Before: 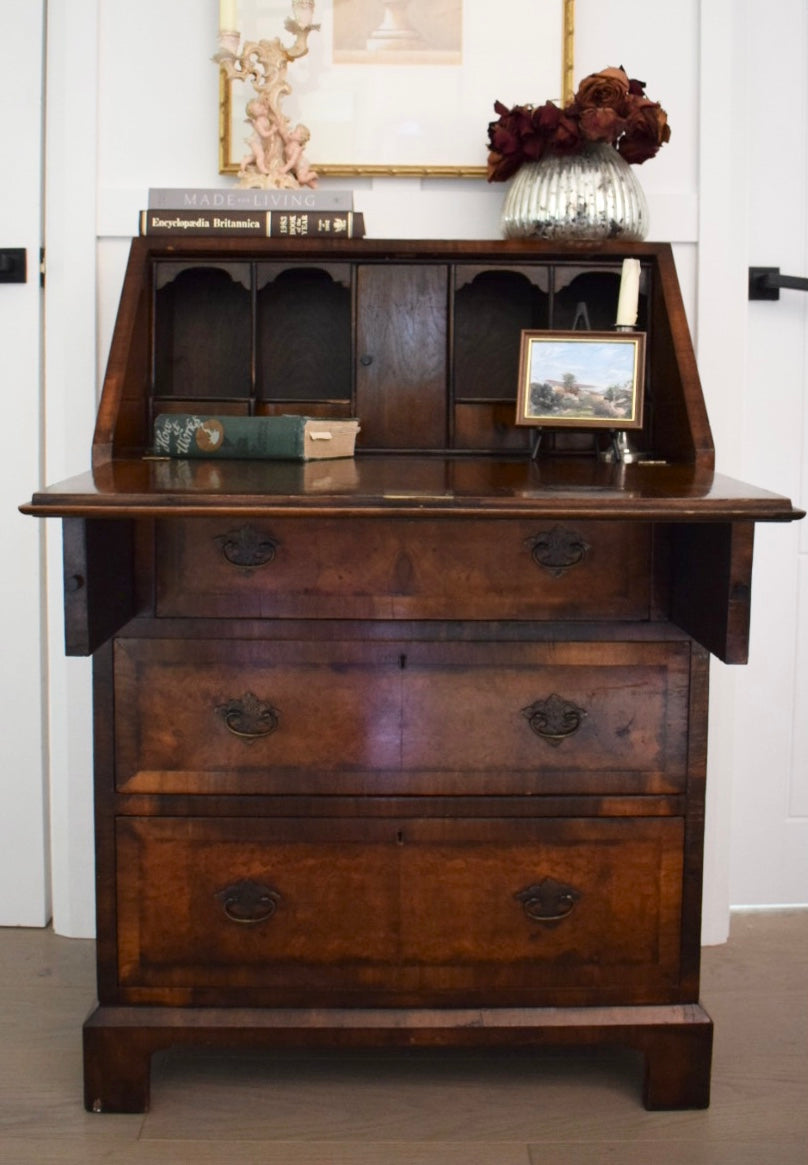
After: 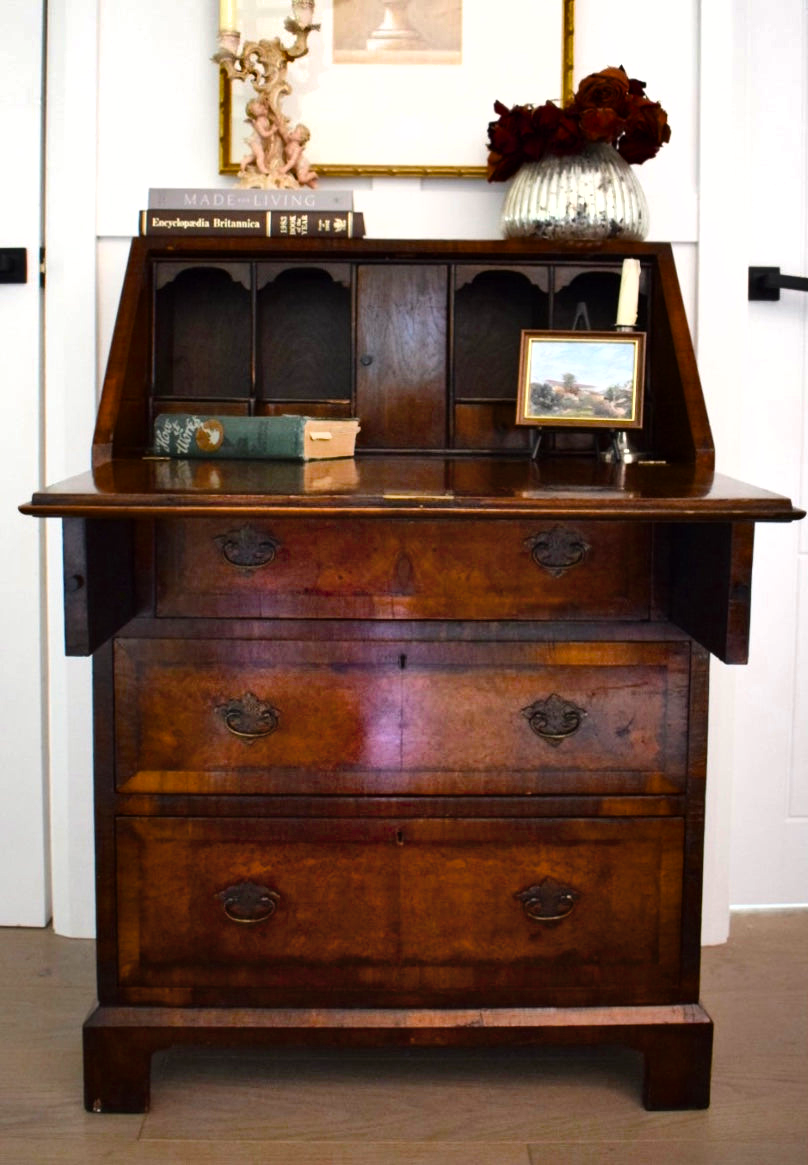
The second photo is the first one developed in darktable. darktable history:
shadows and highlights: shadows 59.78, soften with gaussian
color balance rgb: perceptual saturation grading › global saturation 31.129%, global vibrance 9.429%, contrast 14.422%, saturation formula JzAzBz (2021)
